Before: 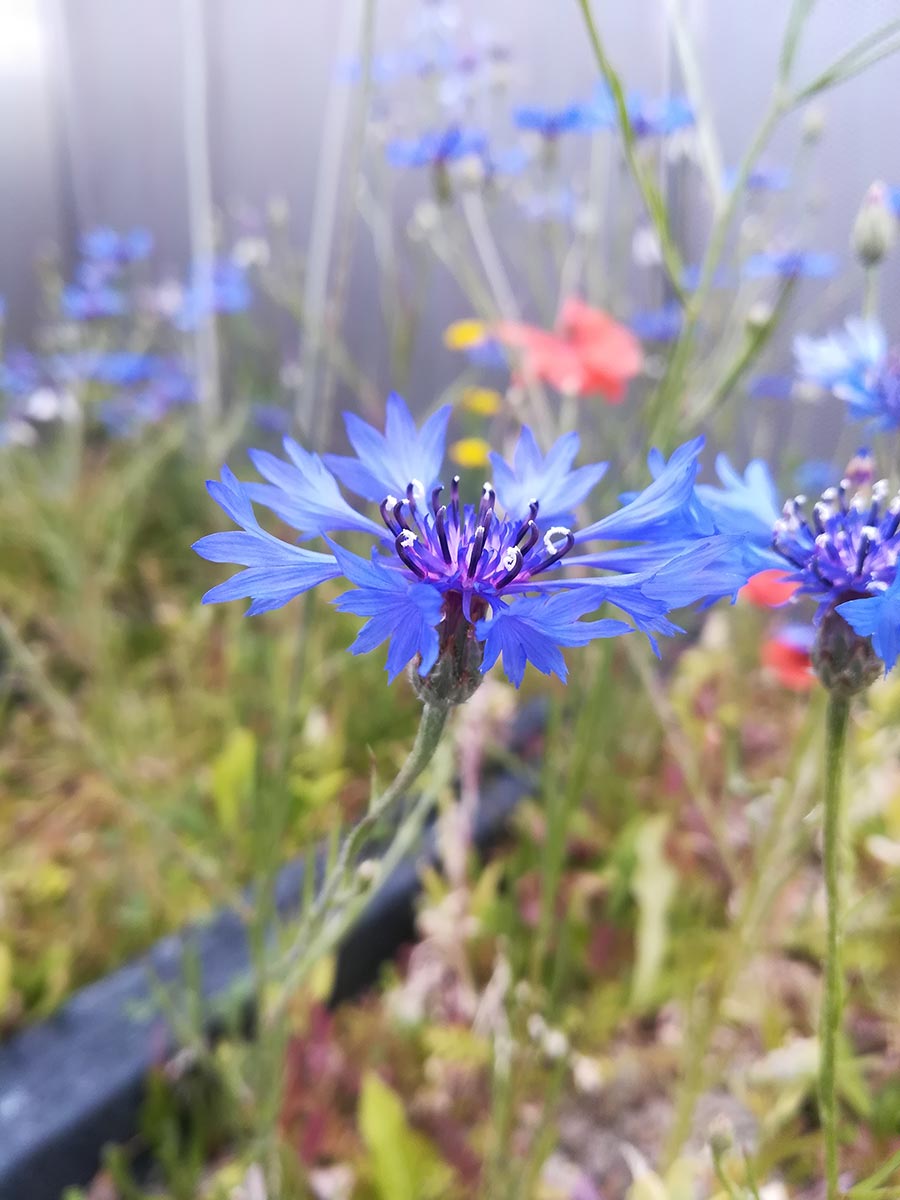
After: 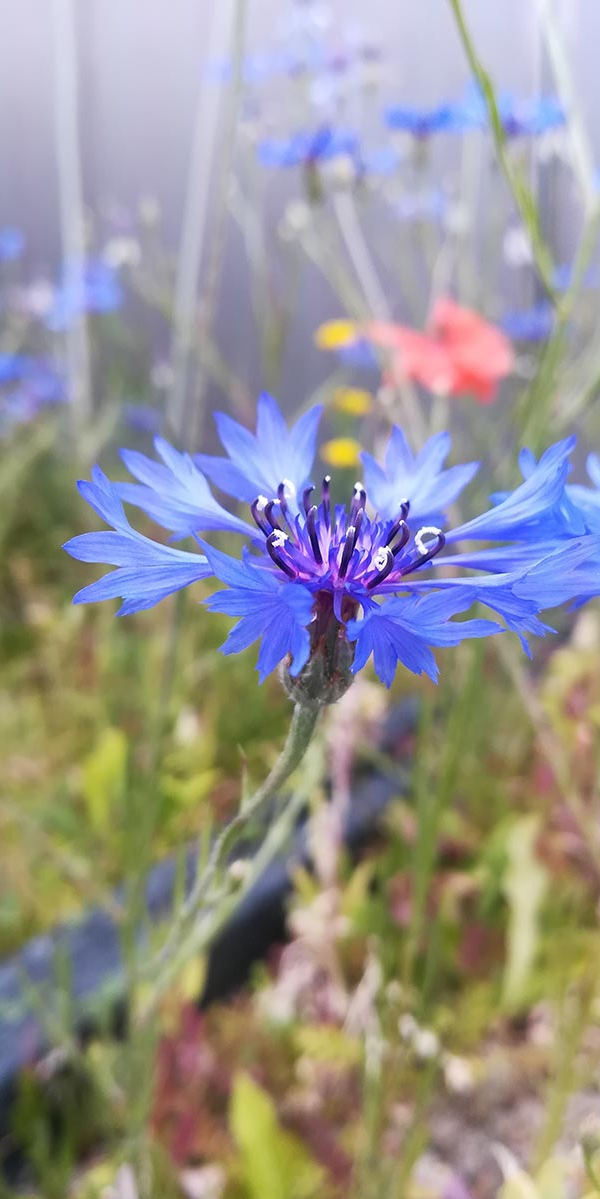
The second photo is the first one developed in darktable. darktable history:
crop and rotate: left 14.358%, right 18.942%
